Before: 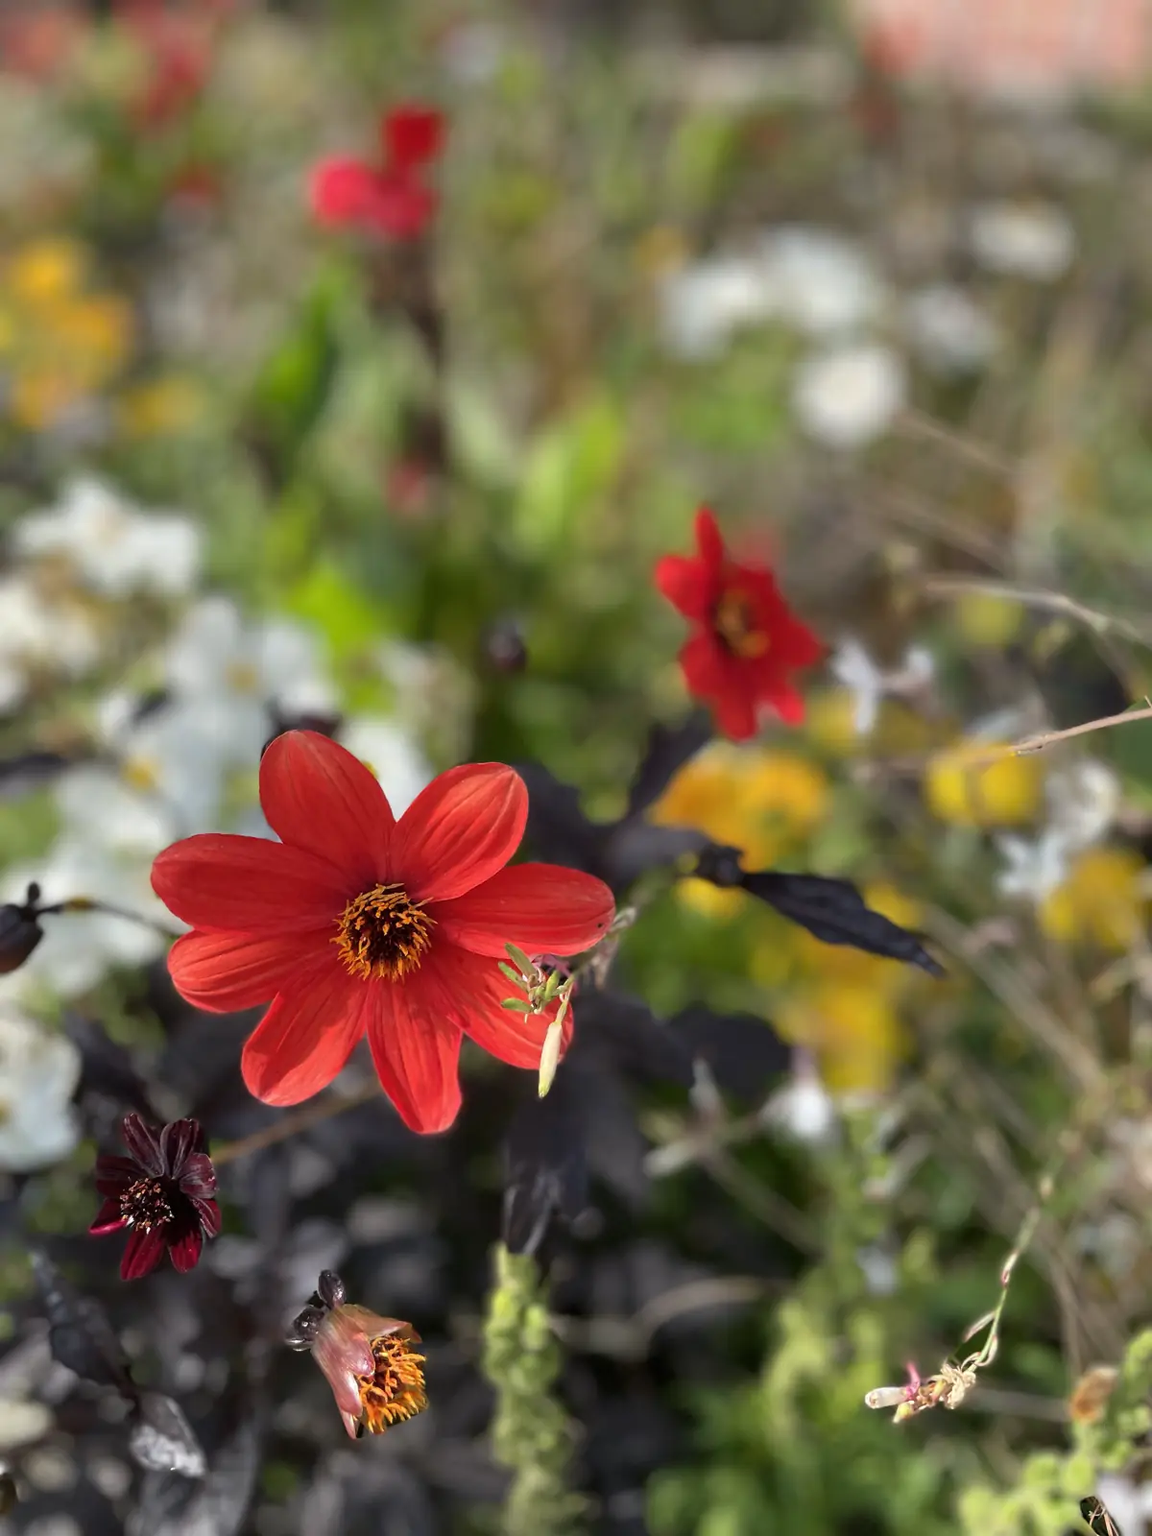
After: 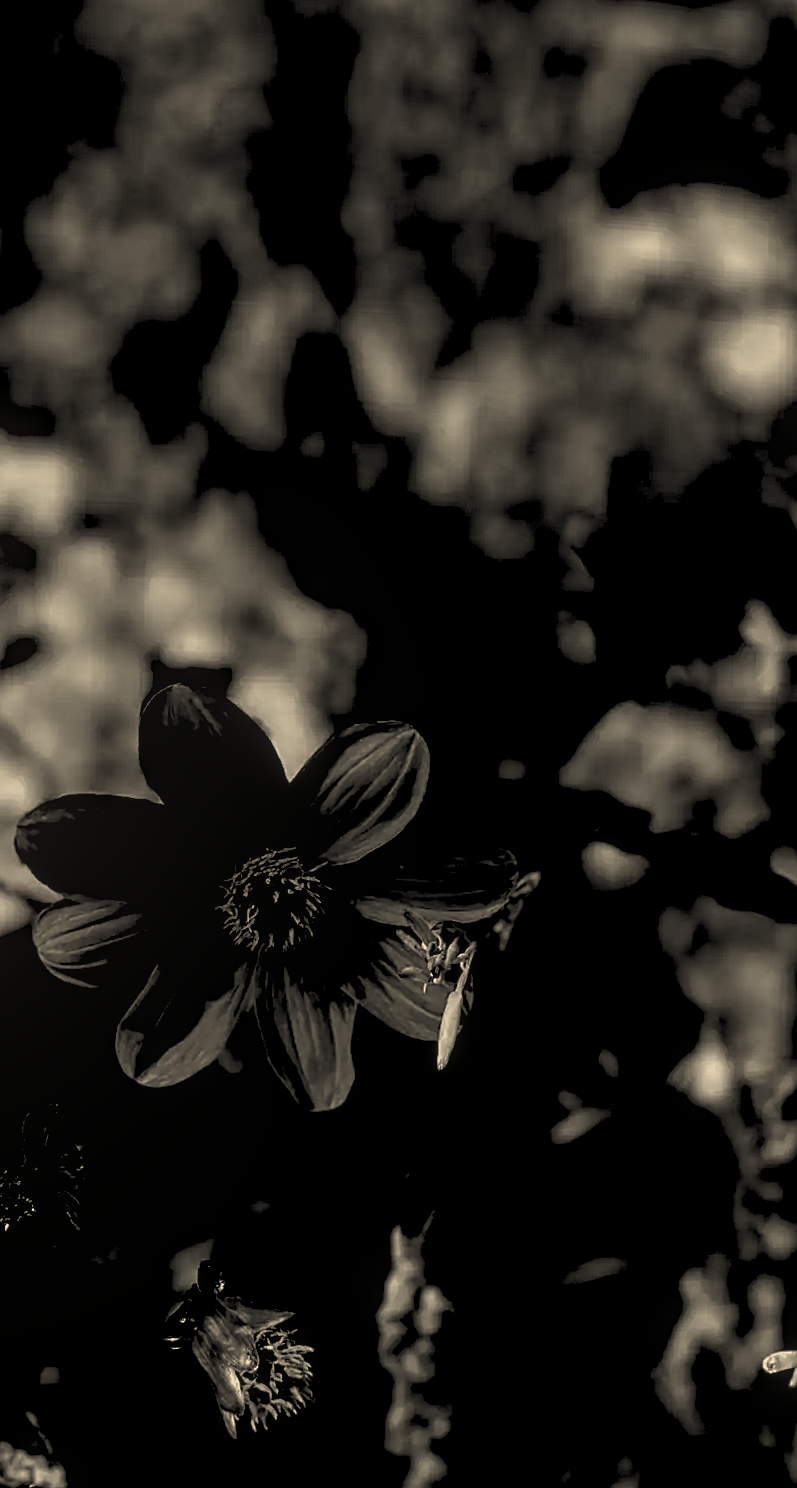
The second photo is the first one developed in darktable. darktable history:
contrast brightness saturation: contrast 0.02, brightness -1, saturation -1
rotate and perspective: rotation 0.679°, lens shift (horizontal) 0.136, crop left 0.009, crop right 0.991, crop top 0.078, crop bottom 0.95
levels: levels [0.093, 0.434, 0.988]
color correction: highlights a* 2.72, highlights b* 22.8
local contrast: highlights 66%, shadows 33%, detail 166%, midtone range 0.2
crop and rotate: left 13.537%, right 19.796%
color calibration: illuminant as shot in camera, x 0.358, y 0.373, temperature 4628.91 K
sharpen: amount 0.478
